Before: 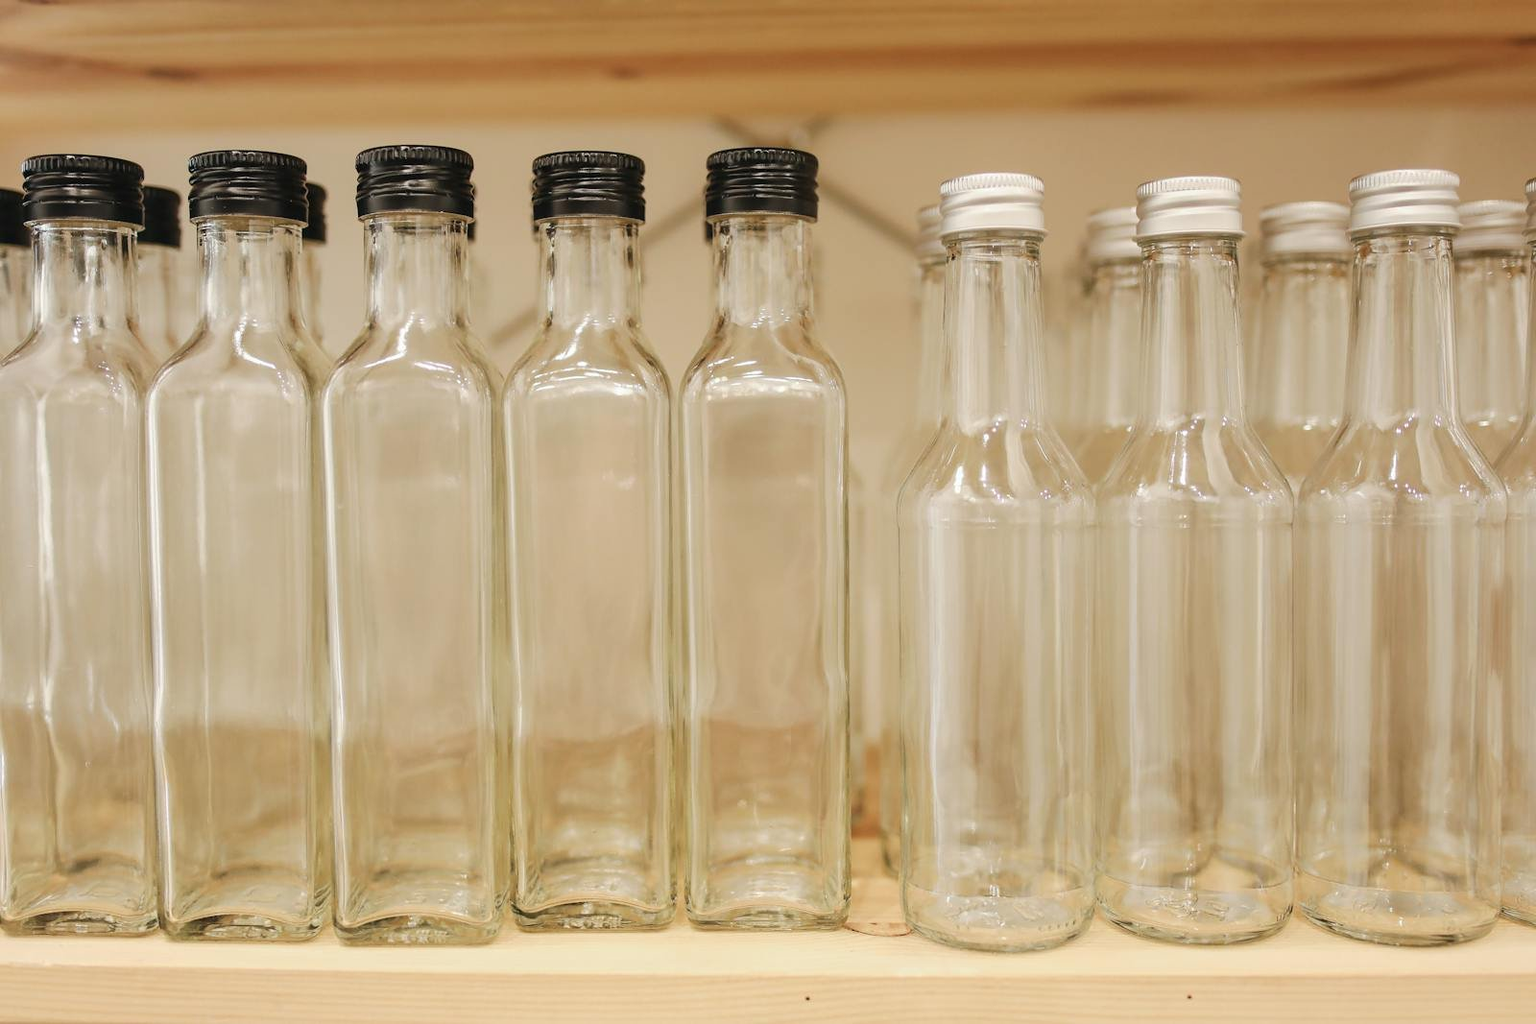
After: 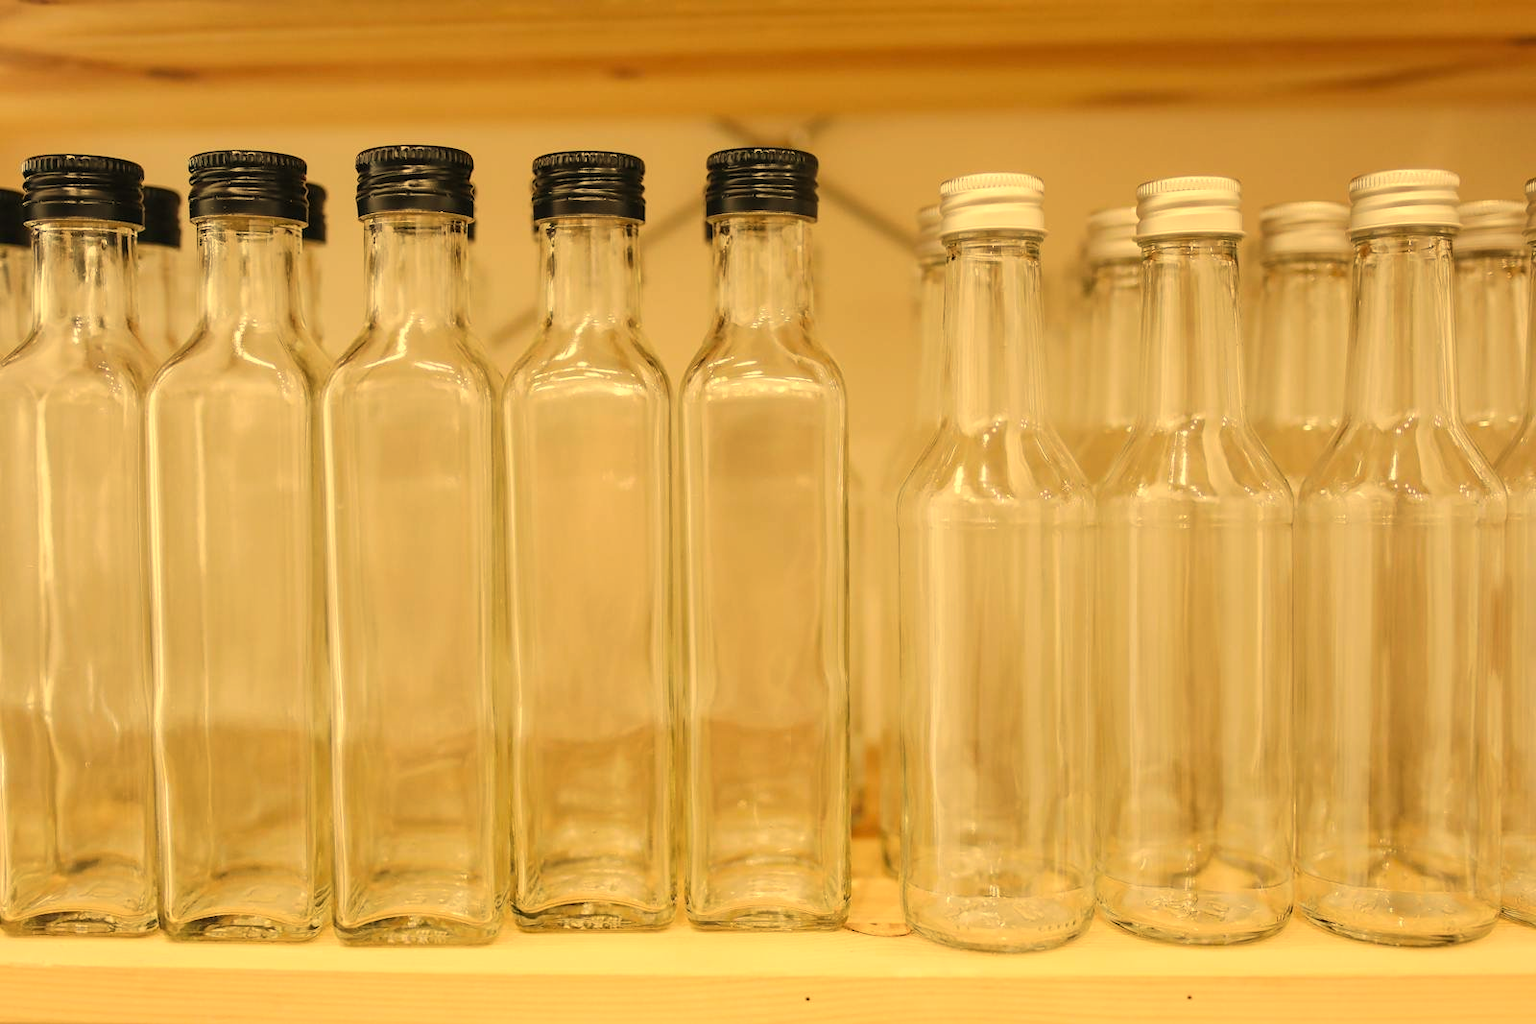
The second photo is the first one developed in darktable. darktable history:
color correction: highlights a* 2.72, highlights b* 22.8
white balance: red 1.123, blue 0.83
